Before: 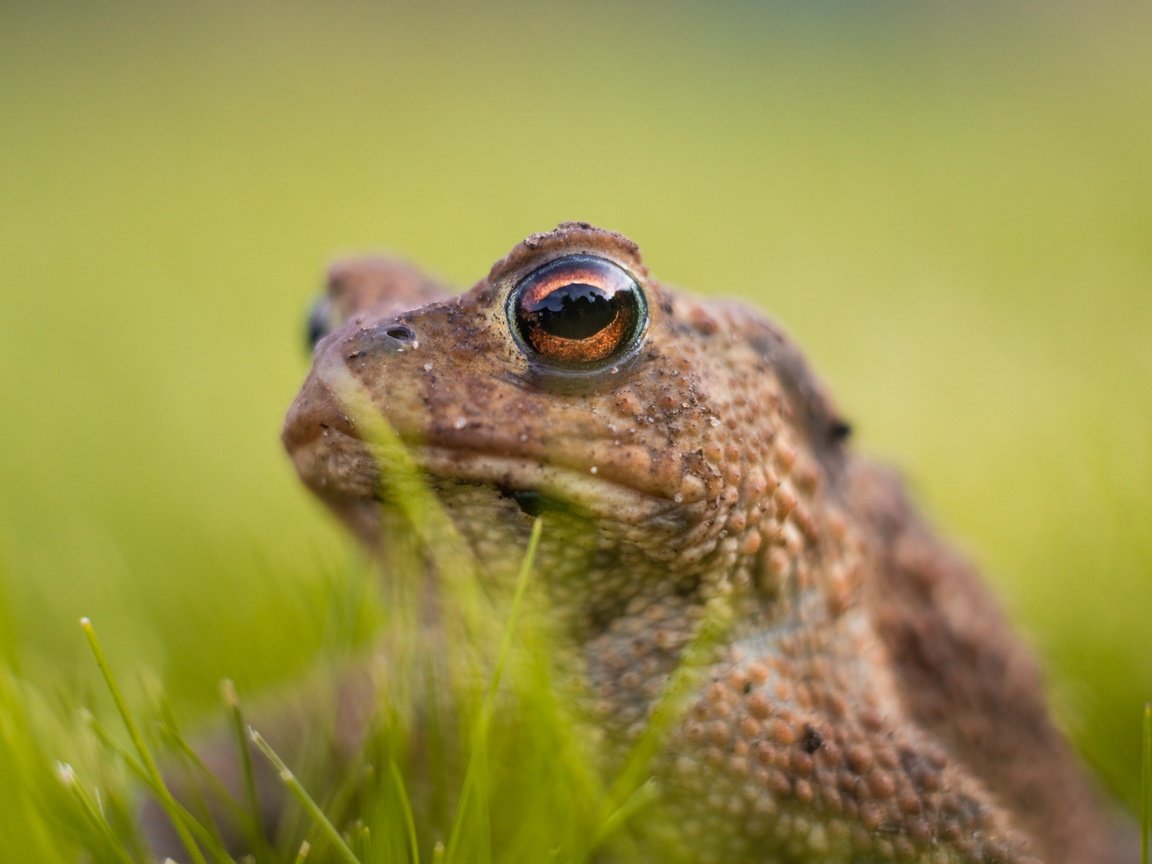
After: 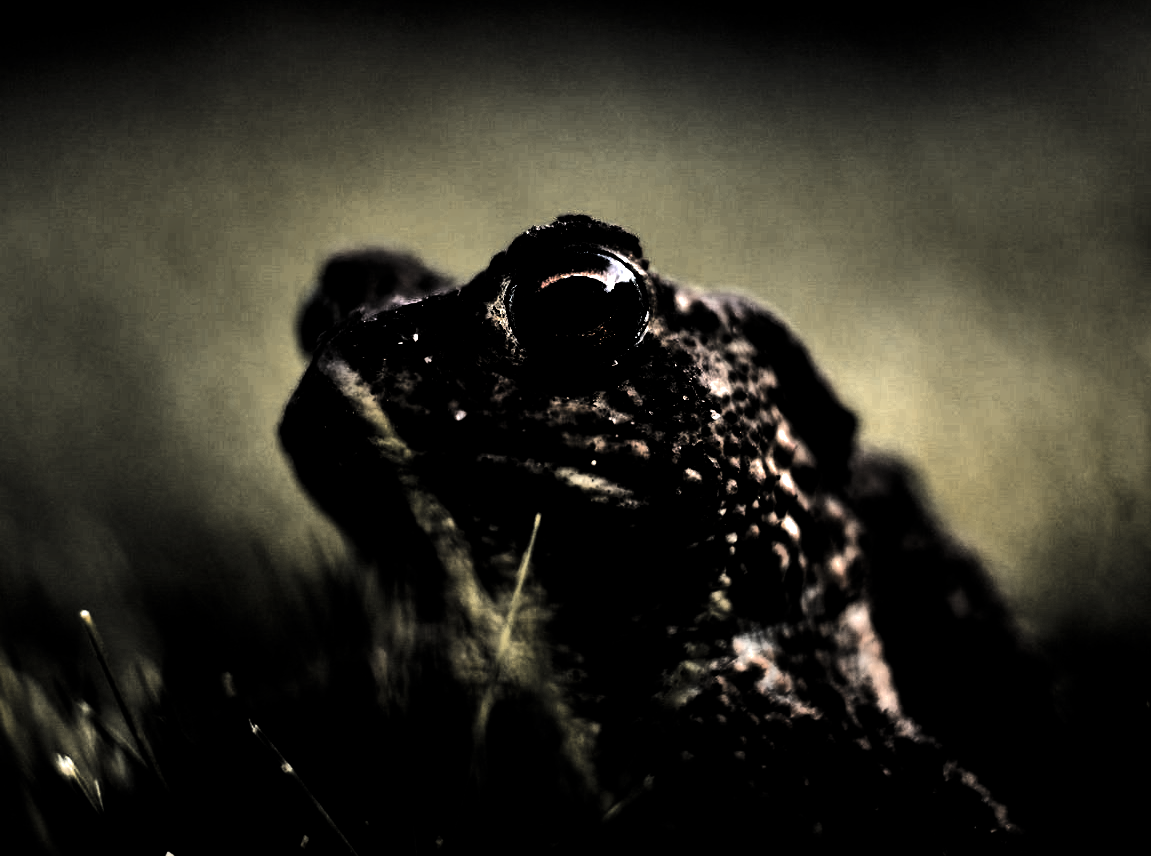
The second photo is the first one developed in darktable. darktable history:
color correction: highlights b* -0.016, saturation 0.8
exposure: exposure 0.488 EV, compensate highlight preservation false
contrast brightness saturation: contrast 0.244, brightness 0.095
levels: levels [0.721, 0.937, 0.997]
crop: top 0.859%, right 0.069%
shadows and highlights: shadows 39.86, highlights -52.99, low approximation 0.01, soften with gaussian
contrast equalizer: octaves 7, y [[0.586, 0.584, 0.576, 0.565, 0.552, 0.539], [0.5 ×6], [0.97, 0.959, 0.919, 0.859, 0.789, 0.717], [0 ×6], [0 ×6]]
color zones: curves: ch0 [(0, 0.363) (0.128, 0.373) (0.25, 0.5) (0.402, 0.407) (0.521, 0.525) (0.63, 0.559) (0.729, 0.662) (0.867, 0.471)]; ch1 [(0, 0.515) (0.136, 0.618) (0.25, 0.5) (0.378, 0) (0.516, 0) (0.622, 0.593) (0.737, 0.819) (0.87, 0.593)]; ch2 [(0, 0.529) (0.128, 0.471) (0.282, 0.451) (0.386, 0.662) (0.516, 0.525) (0.633, 0.554) (0.75, 0.62) (0.875, 0.441)]
